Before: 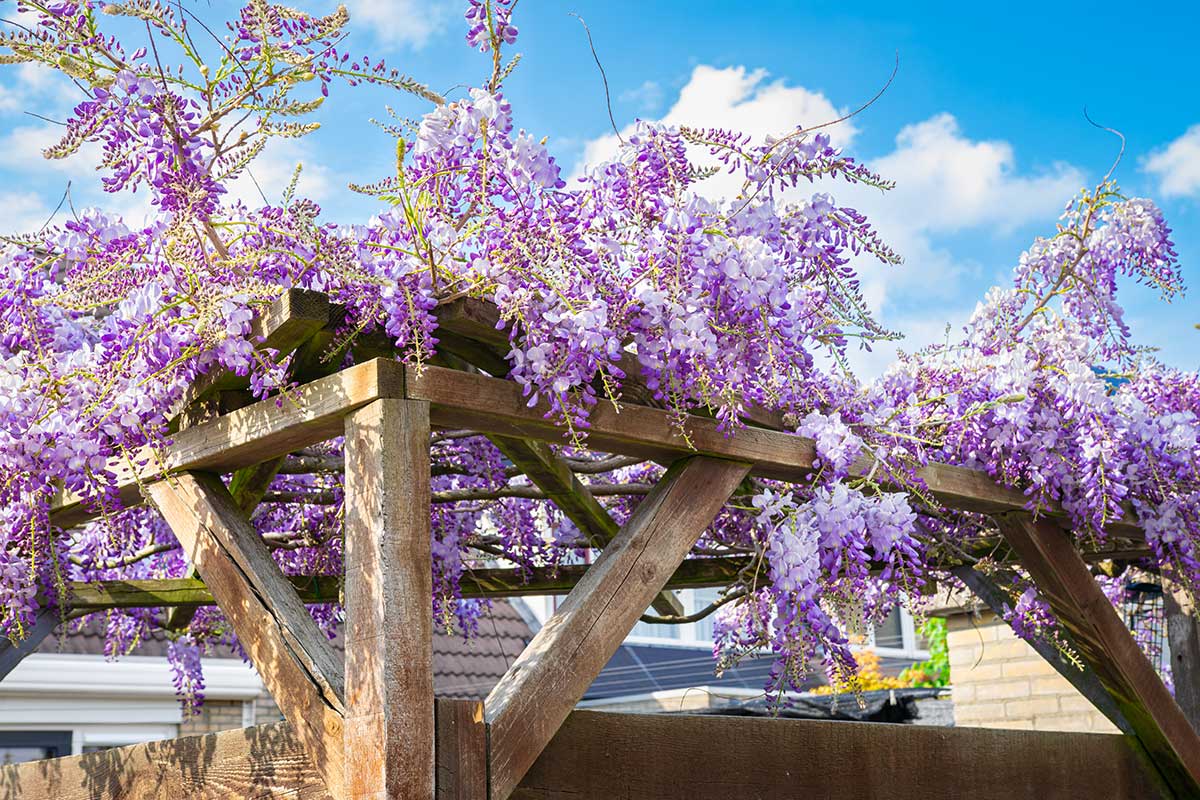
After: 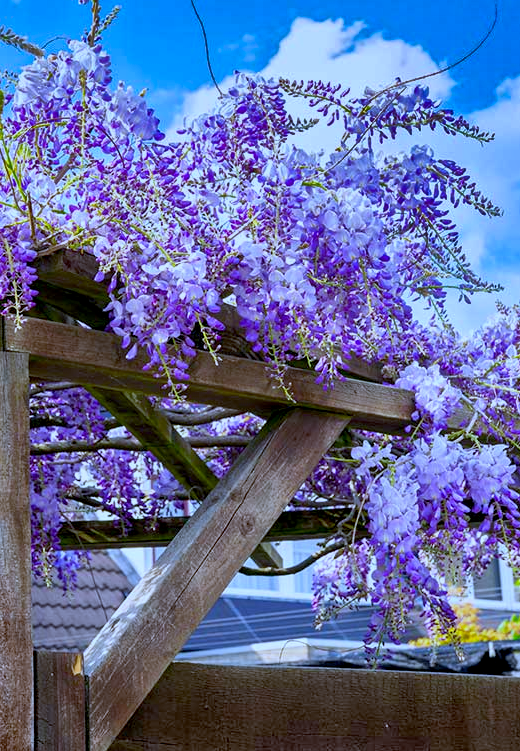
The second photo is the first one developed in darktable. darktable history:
white balance: red 0.871, blue 1.249
shadows and highlights: shadows 80.73, white point adjustment -9.07, highlights -61.46, soften with gaussian
exposure: black level correction 0.009, exposure 0.119 EV, compensate highlight preservation false
crop: left 33.452%, top 6.025%, right 23.155%
